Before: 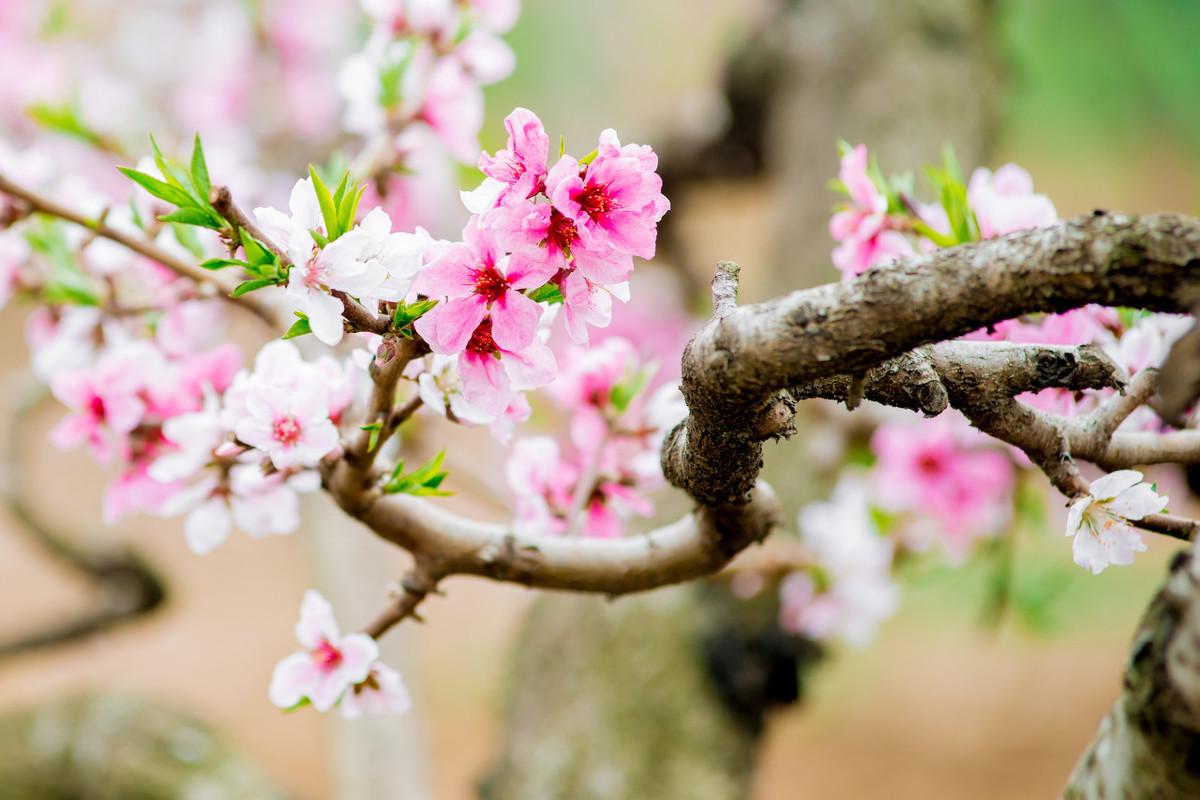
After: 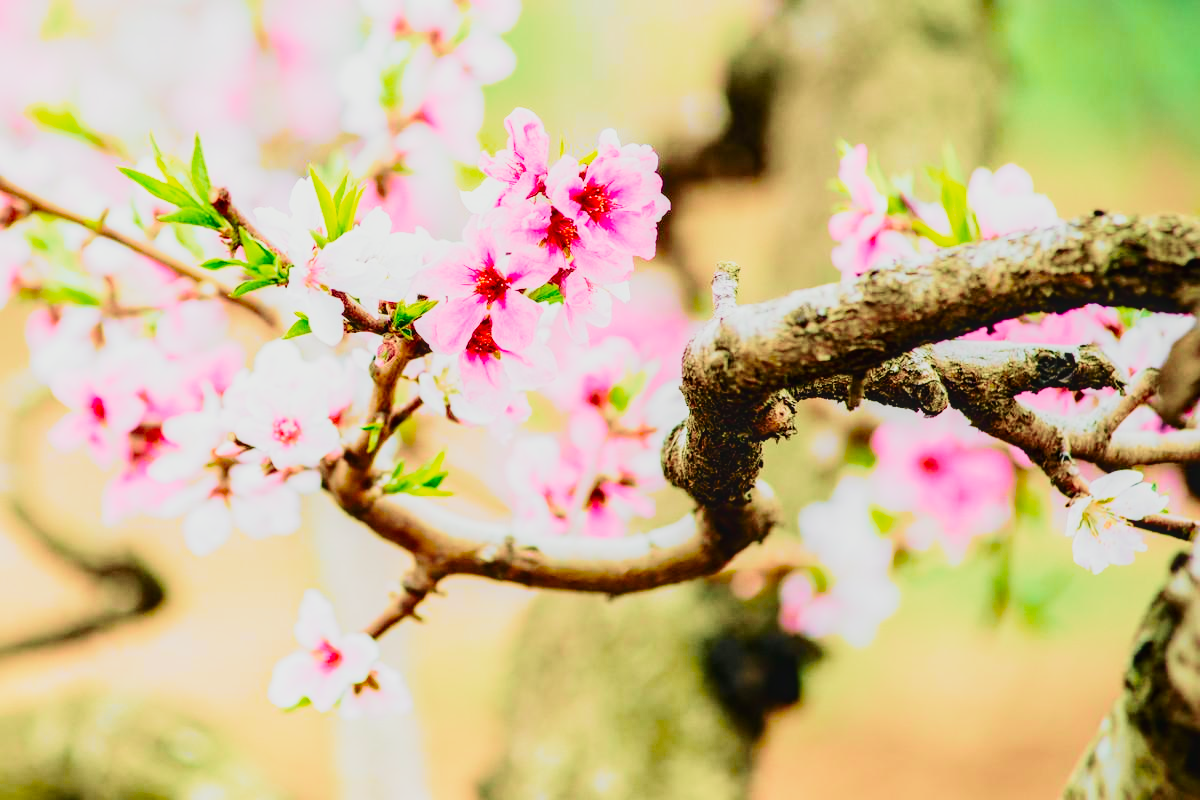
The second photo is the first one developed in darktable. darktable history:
base curve: curves: ch0 [(0, 0) (0.028, 0.03) (0.121, 0.232) (0.46, 0.748) (0.859, 0.968) (1, 1)], preserve colors none
local contrast: on, module defaults
tone curve: curves: ch0 [(0, 0.018) (0.036, 0.038) (0.15, 0.131) (0.27, 0.247) (0.545, 0.561) (0.761, 0.761) (1, 0.919)]; ch1 [(0, 0) (0.179, 0.173) (0.322, 0.32) (0.429, 0.431) (0.502, 0.5) (0.519, 0.522) (0.562, 0.588) (0.625, 0.67) (0.711, 0.745) (1, 1)]; ch2 [(0, 0) (0.29, 0.295) (0.404, 0.436) (0.497, 0.499) (0.521, 0.523) (0.561, 0.605) (0.657, 0.655) (0.712, 0.764) (1, 1)], color space Lab, independent channels, preserve colors none
sharpen: radius 2.855, amount 0.852, threshold 47.38
velvia: strength 39.82%
